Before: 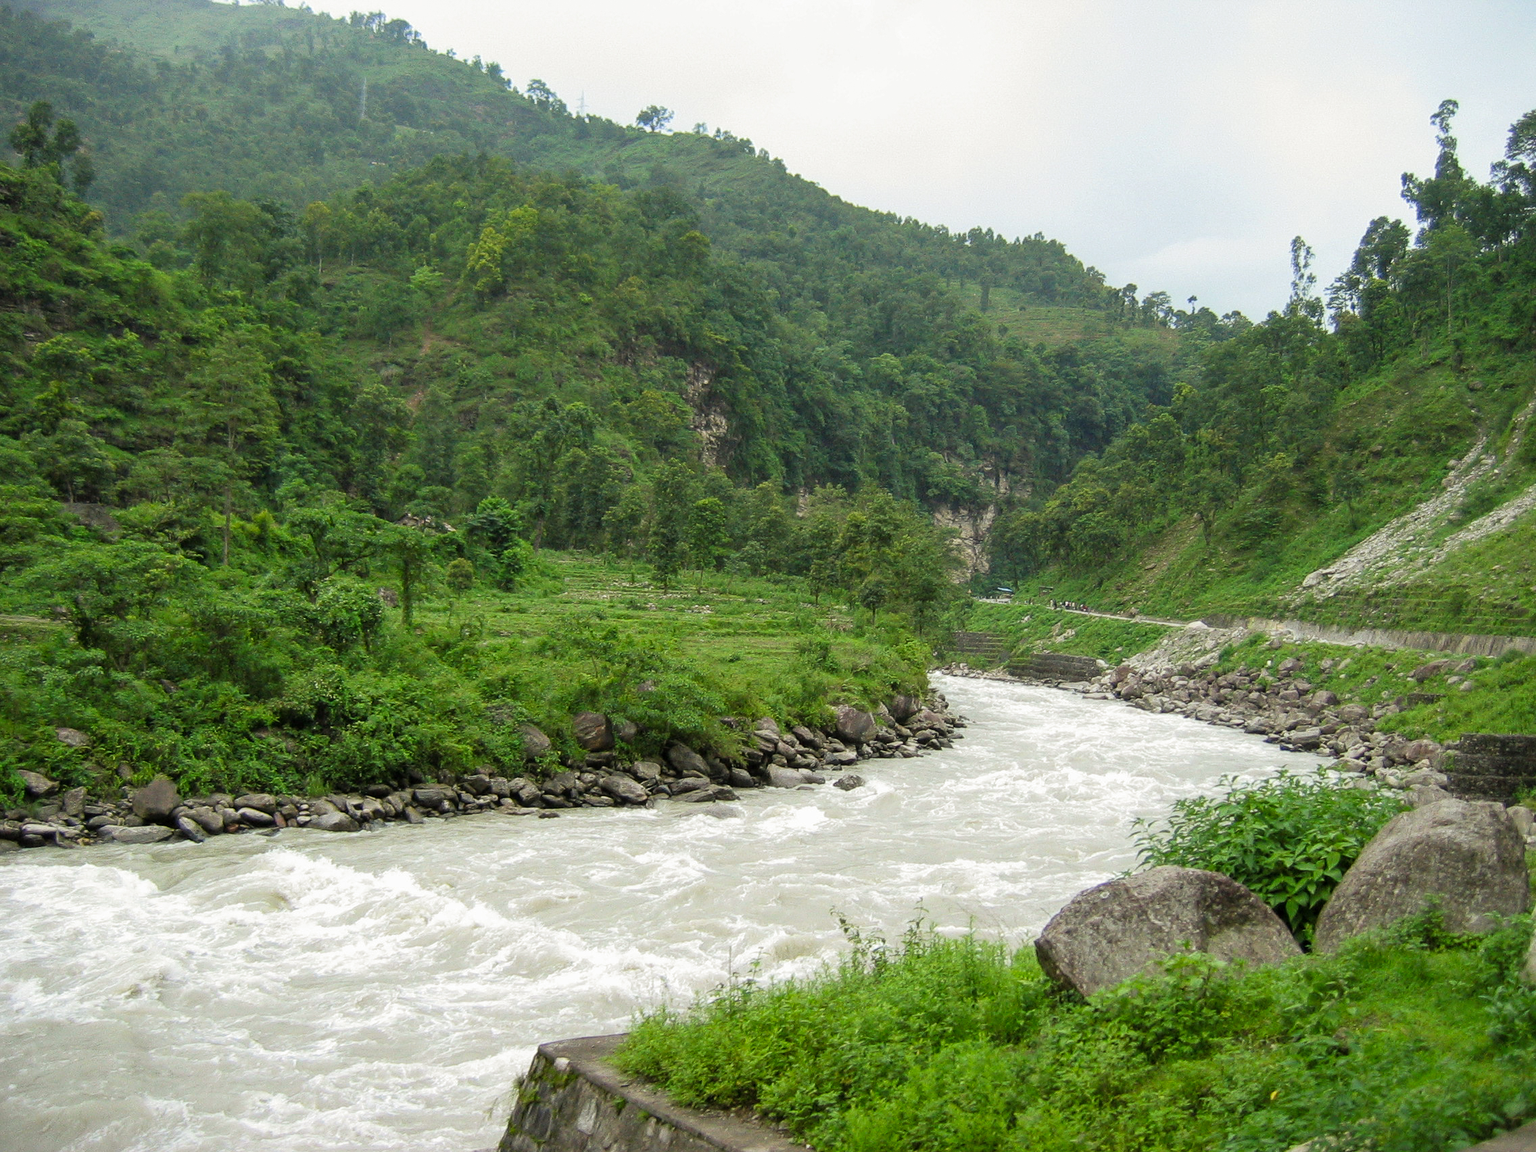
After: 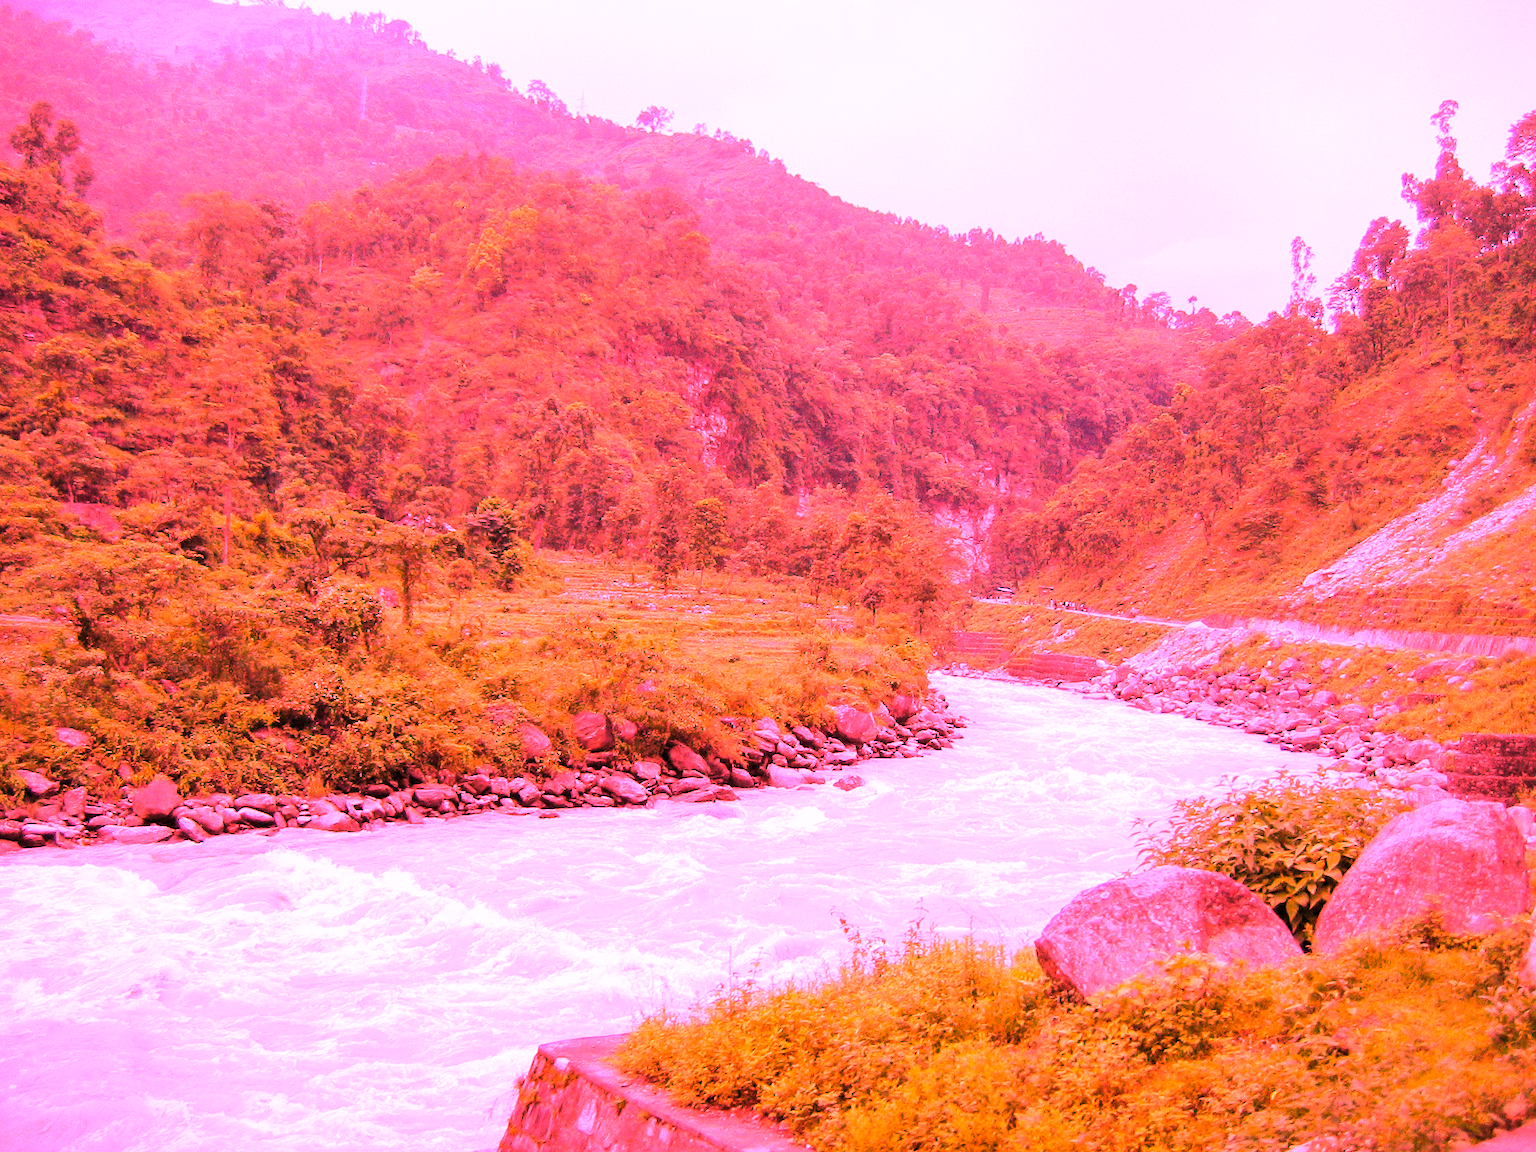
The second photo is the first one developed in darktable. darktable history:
white balance: red 4.26, blue 1.802
